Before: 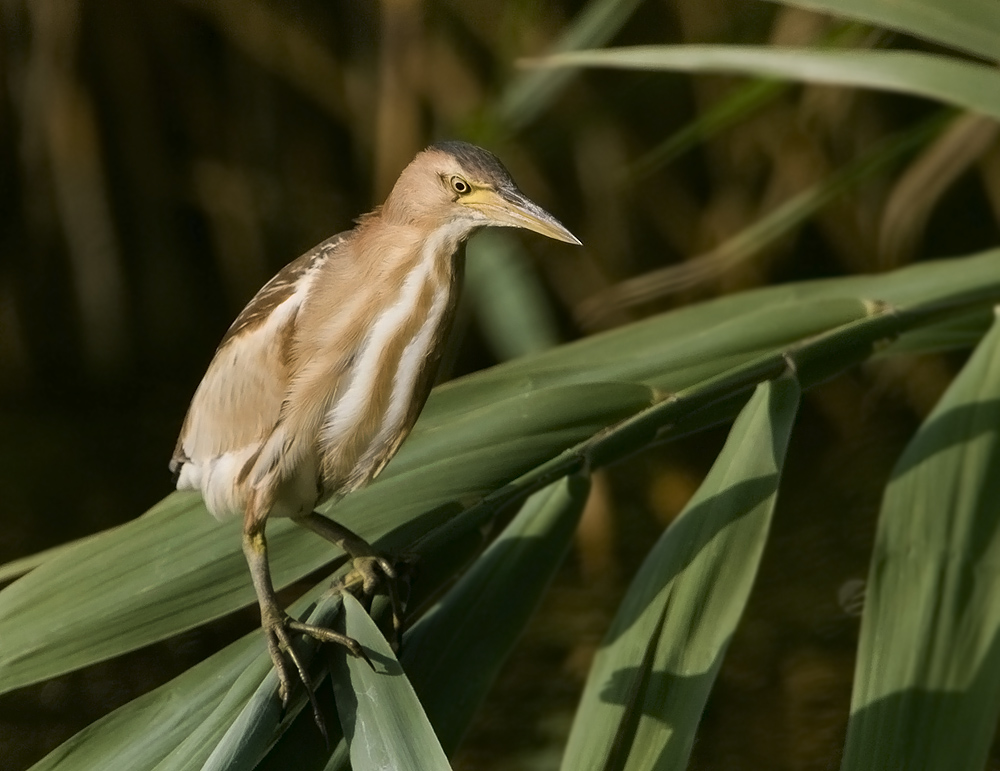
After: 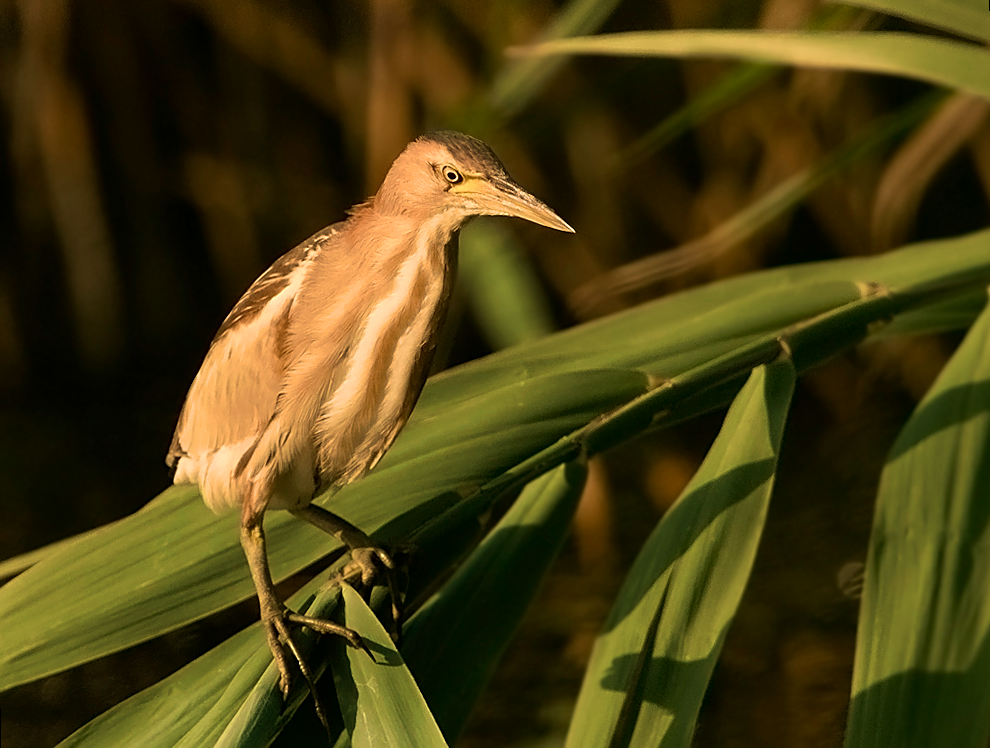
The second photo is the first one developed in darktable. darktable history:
velvia: strength 74%
sharpen: on, module defaults
rotate and perspective: rotation -1°, crop left 0.011, crop right 0.989, crop top 0.025, crop bottom 0.975
white balance: red 1.123, blue 0.83
